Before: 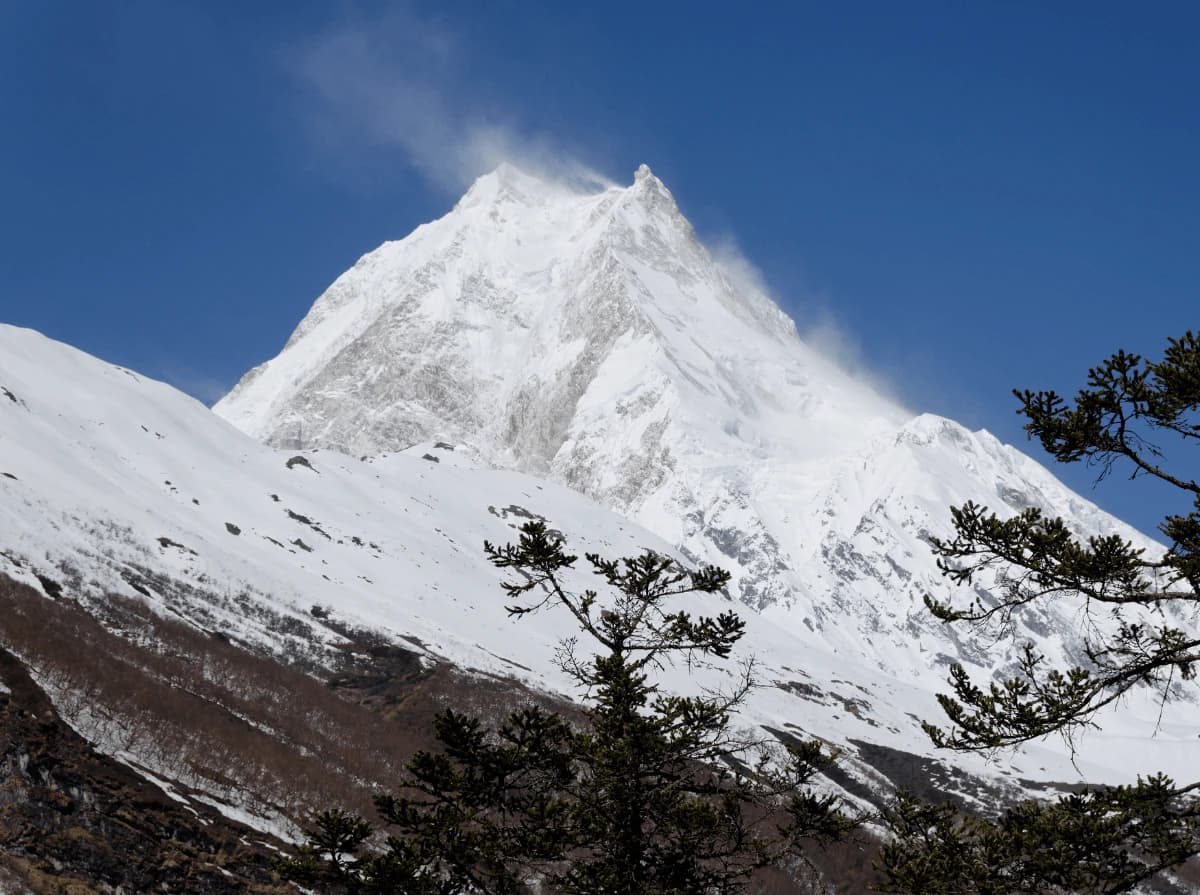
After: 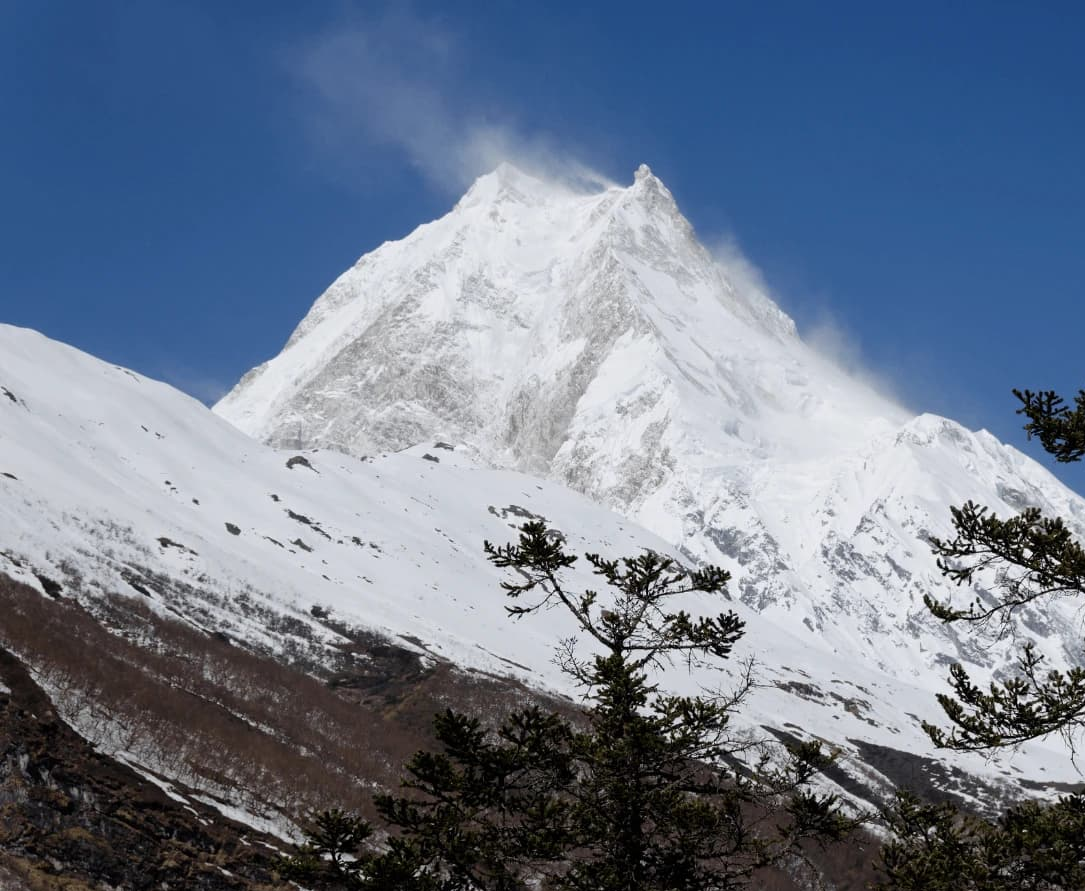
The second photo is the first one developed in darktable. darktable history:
crop: right 9.511%, bottom 0.034%
exposure: compensate exposure bias true, compensate highlight preservation false
